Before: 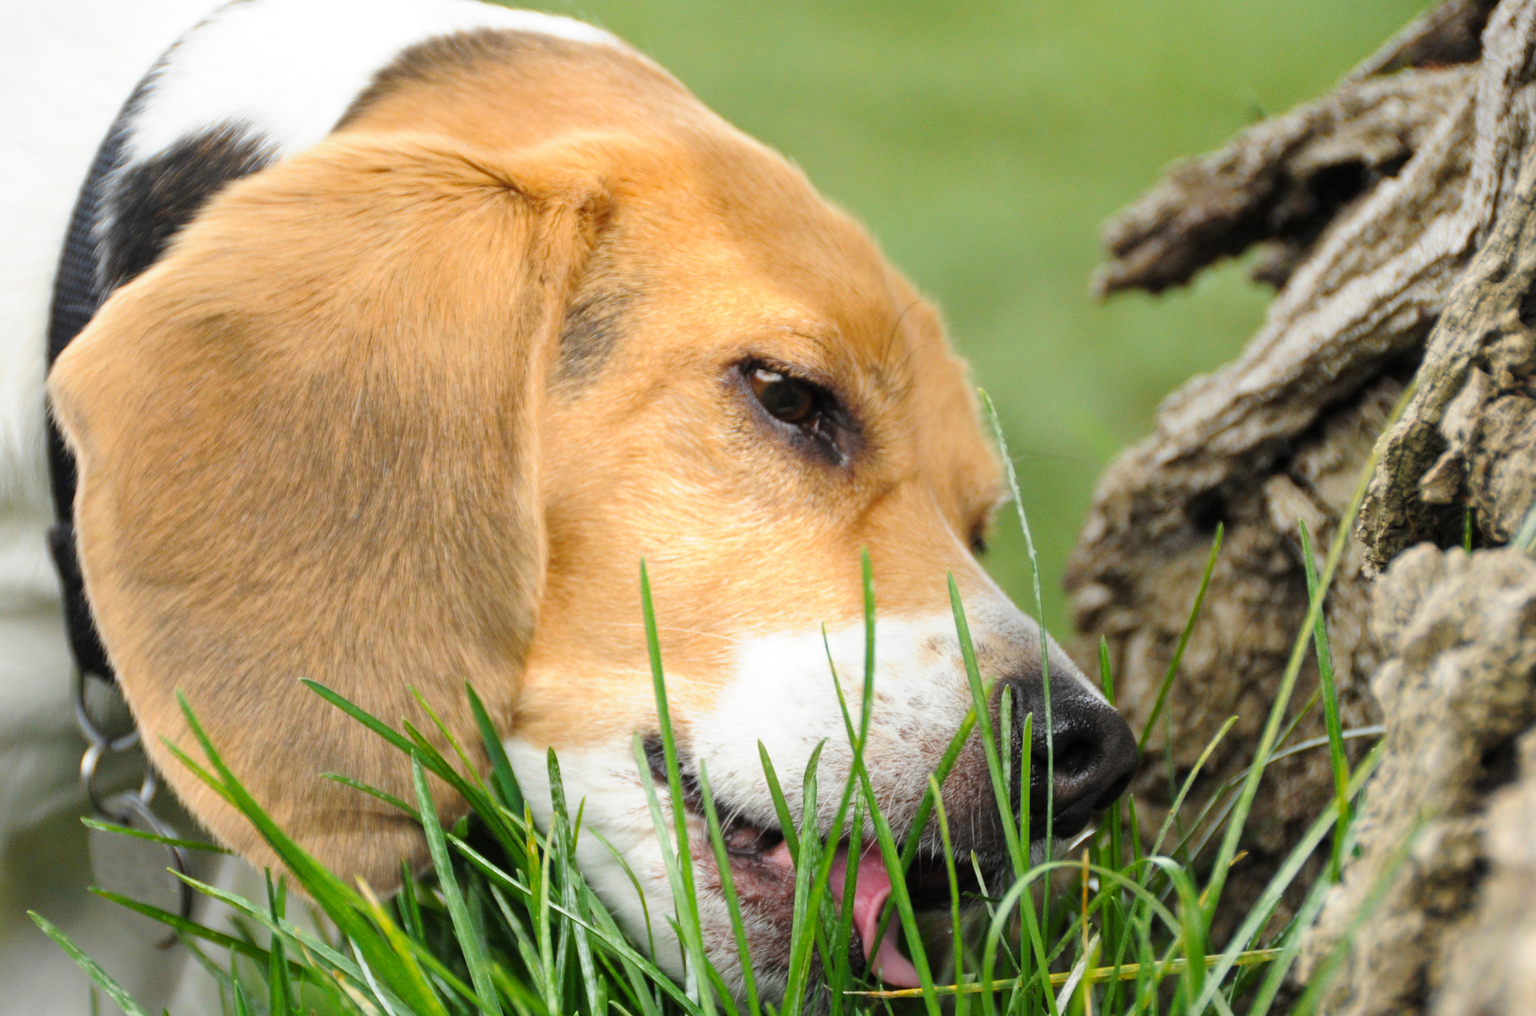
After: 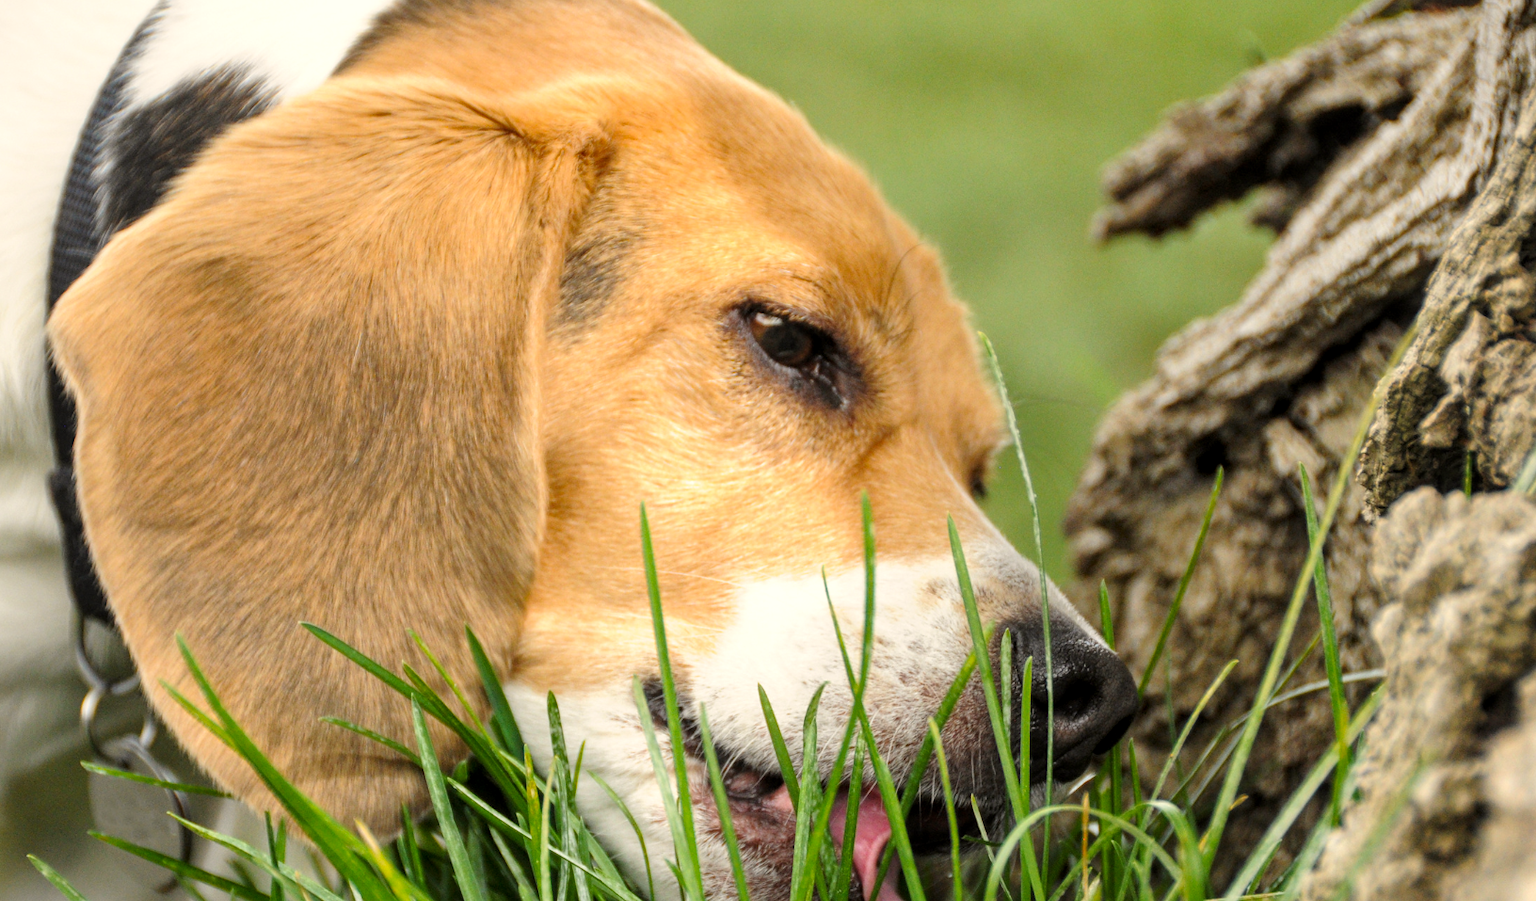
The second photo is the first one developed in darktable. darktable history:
crop and rotate: top 5.609%, bottom 5.609%
color calibration: x 0.329, y 0.345, temperature 5633 K
local contrast: on, module defaults
